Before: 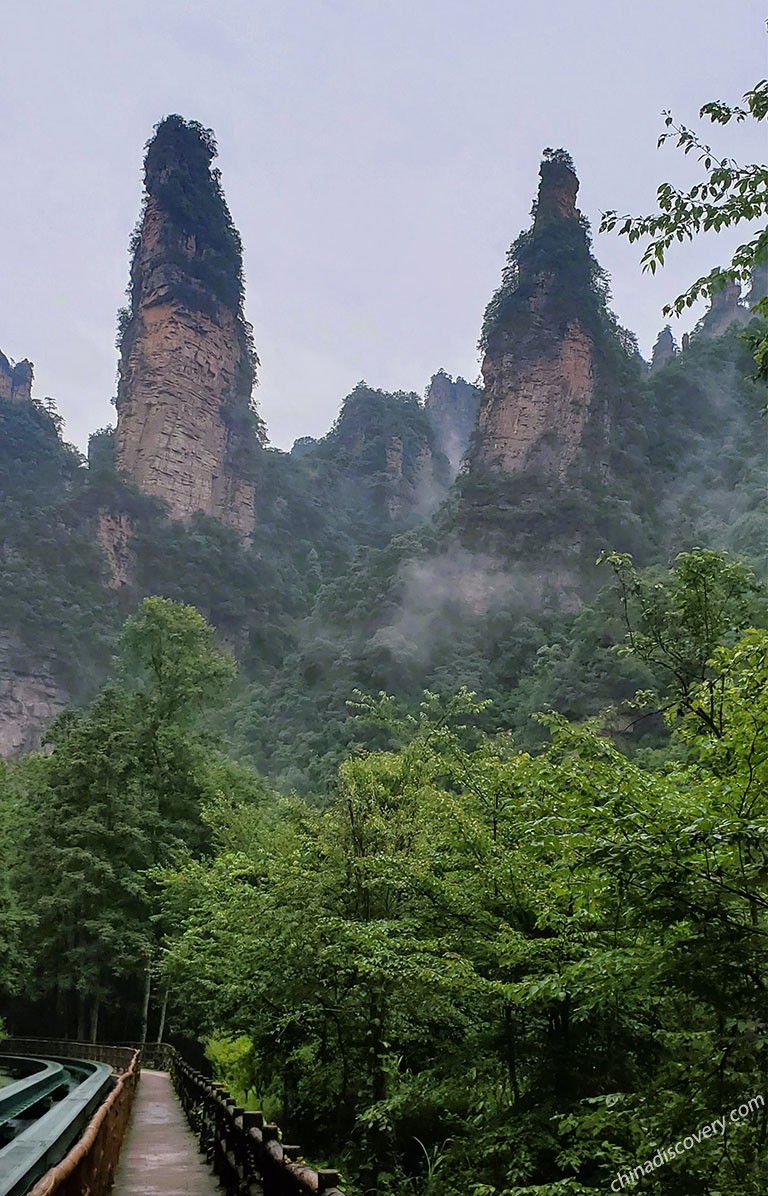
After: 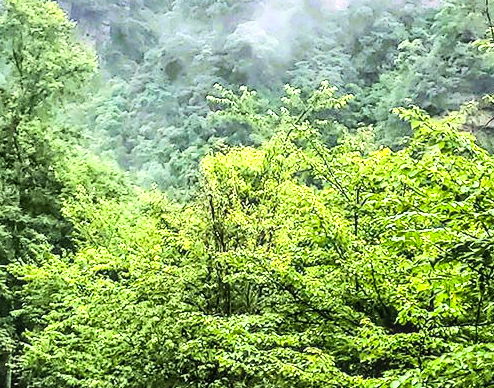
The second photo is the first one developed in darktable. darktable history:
base curve: curves: ch0 [(0, 0) (0.007, 0.004) (0.027, 0.03) (0.046, 0.07) (0.207, 0.54) (0.442, 0.872) (0.673, 0.972) (1, 1)], preserve colors average RGB
contrast equalizer: octaves 7, y [[0.5 ×6], [0.5 ×6], [0.975, 0.964, 0.925, 0.865, 0.793, 0.721], [0 ×6], [0 ×6]]
exposure: black level correction 0, exposure 1.098 EV, compensate highlight preservation false
color balance rgb: perceptual saturation grading › global saturation 2.107%, perceptual saturation grading › highlights -1.384%, perceptual saturation grading › mid-tones 4.714%, perceptual saturation grading › shadows 7.439%, global vibrance 20%
local contrast: on, module defaults
crop: left 18.161%, top 50.626%, right 17.497%, bottom 16.9%
